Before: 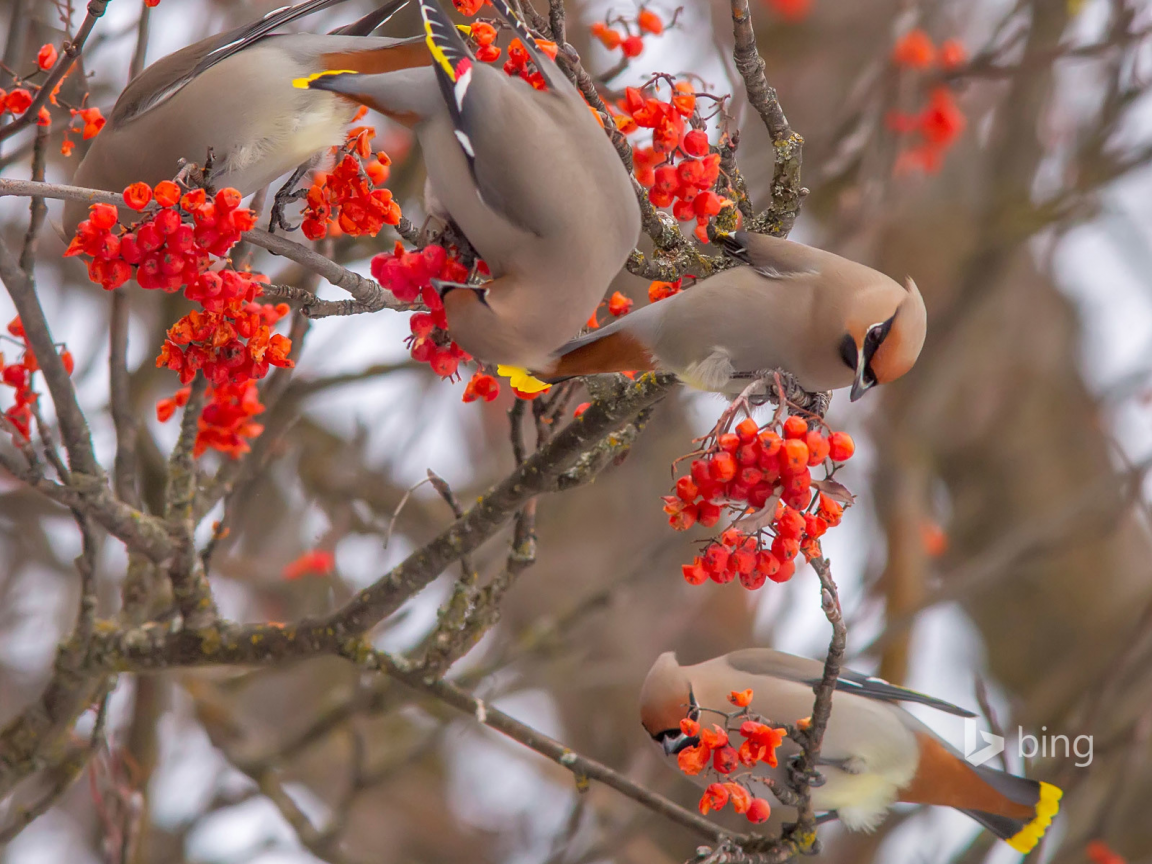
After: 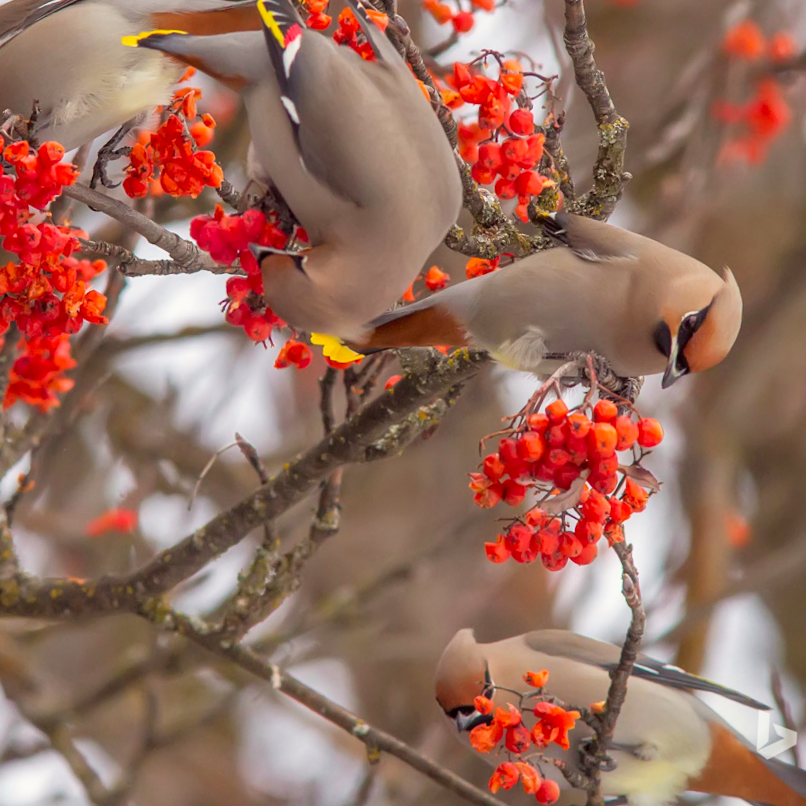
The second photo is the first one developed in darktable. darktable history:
crop and rotate: angle -3.08°, left 14.231%, top 0.035%, right 10.83%, bottom 0.09%
color correction: highlights a* -1.17, highlights b* 4.56, shadows a* 3.51
contrast brightness saturation: contrast 0.105, brightness 0.024, saturation 0.017
